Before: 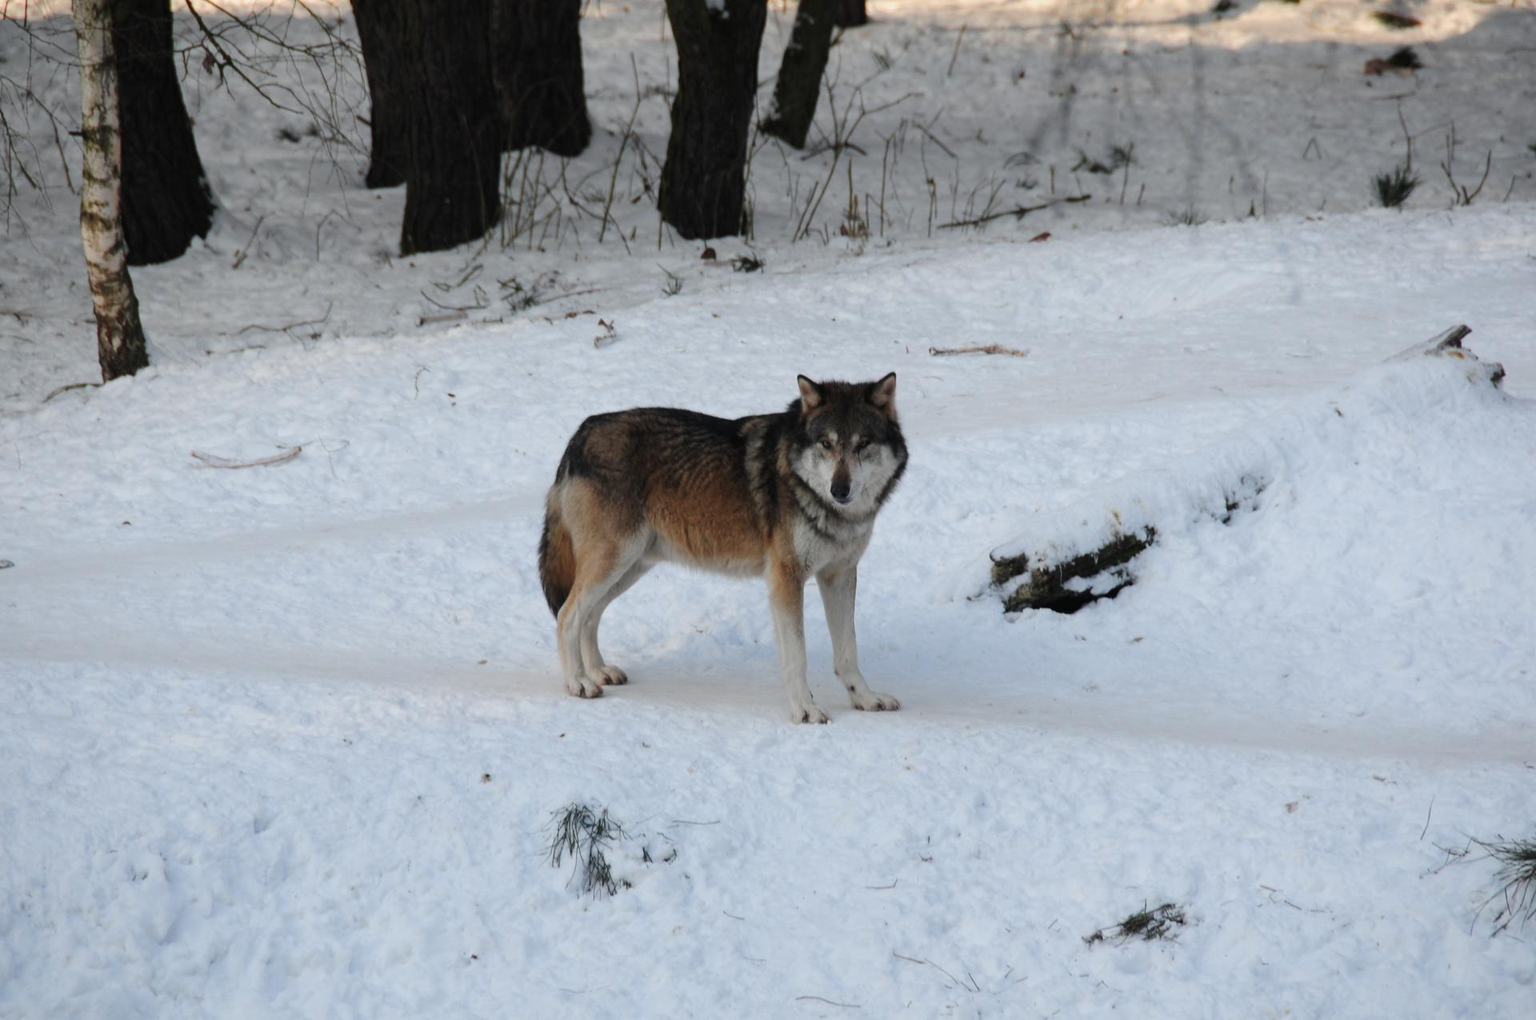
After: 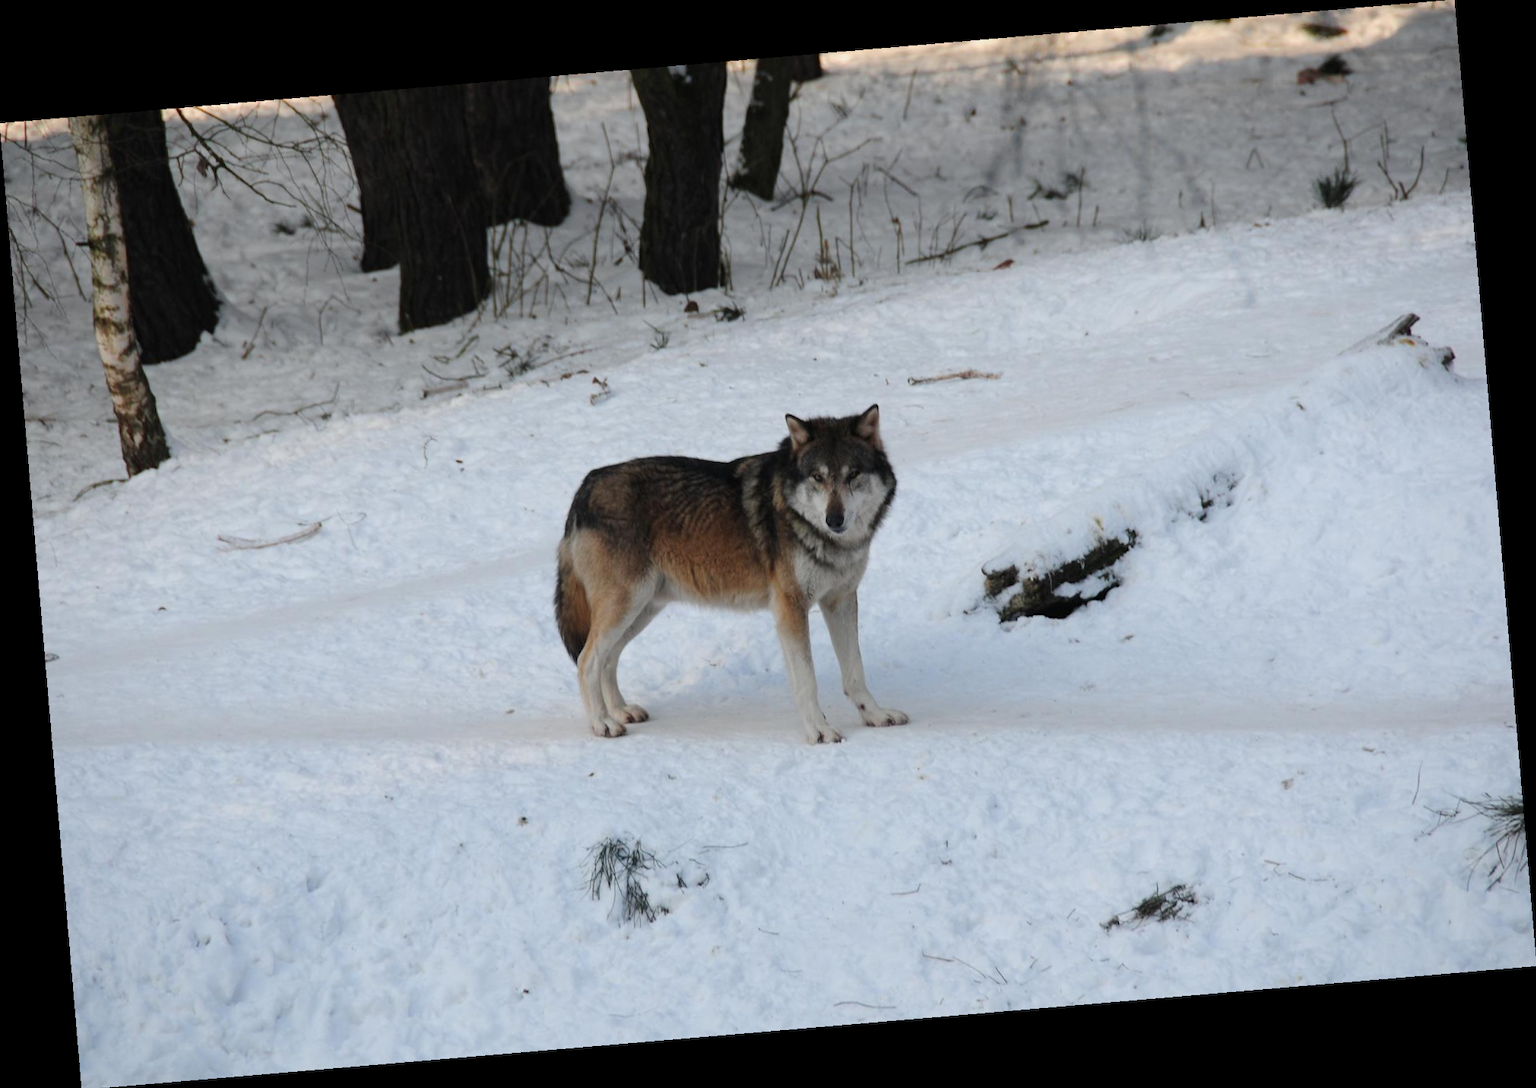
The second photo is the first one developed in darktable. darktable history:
rotate and perspective: rotation -4.86°, automatic cropping off
white balance: red 1, blue 1
